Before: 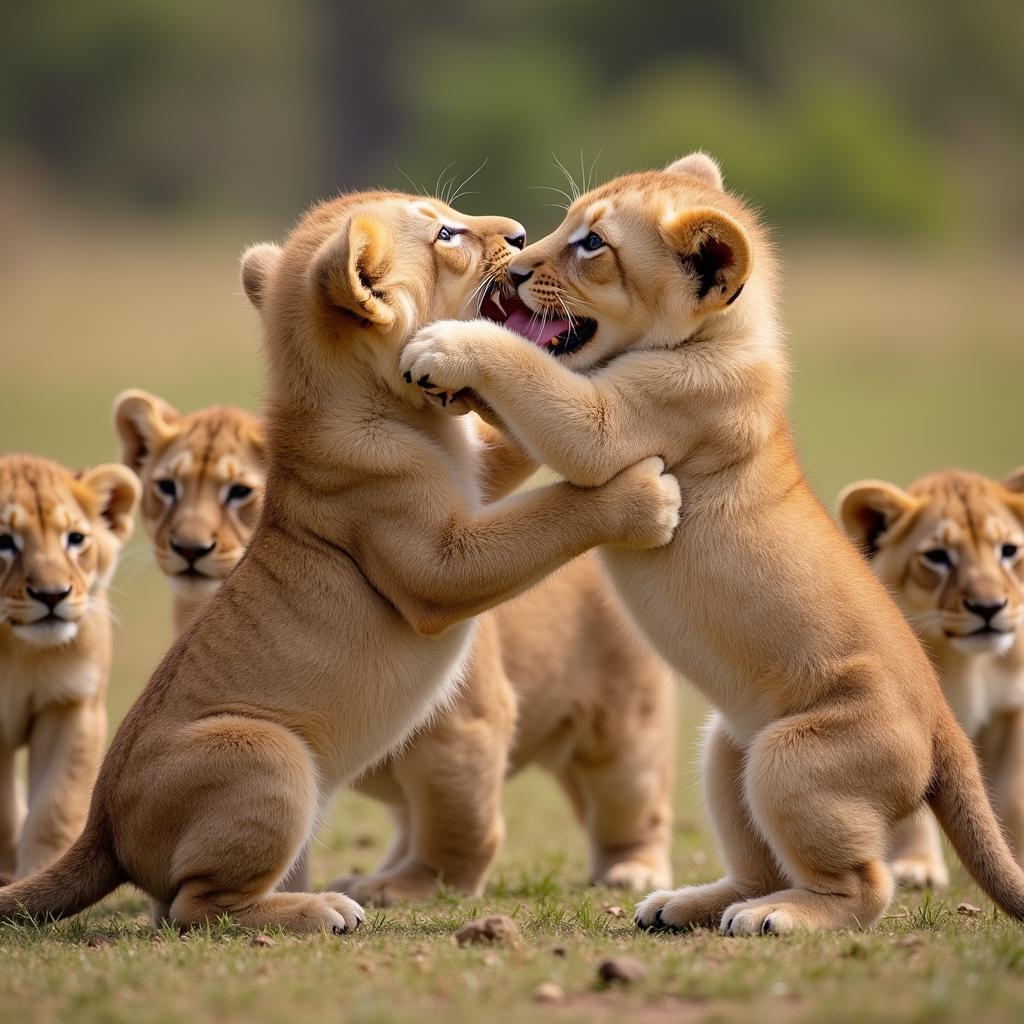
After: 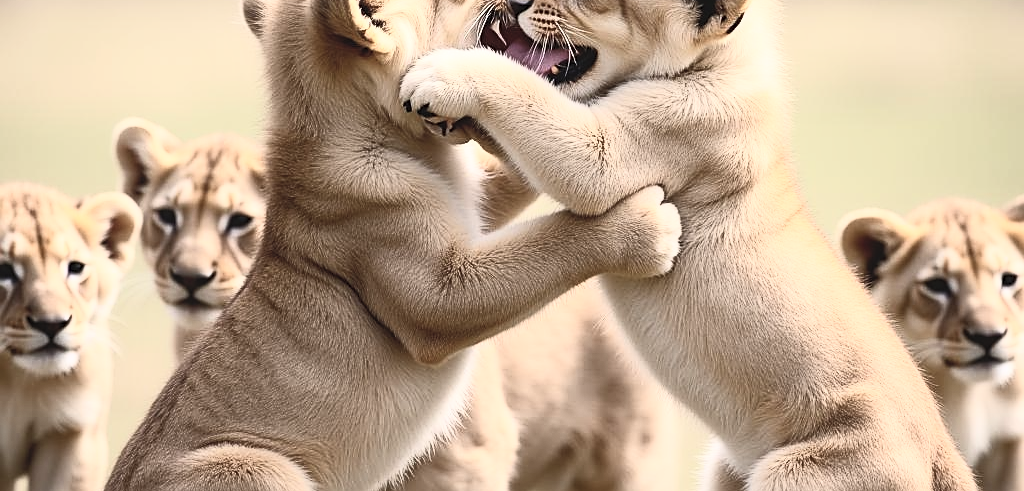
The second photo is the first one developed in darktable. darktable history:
contrast equalizer: y [[0.6 ×6], [0.55 ×6], [0 ×6], [0 ×6], [0 ×6]], mix -0.217
contrast brightness saturation: contrast 0.583, brightness 0.569, saturation -0.339
sharpen: amount 0.464
tone equalizer: on, module defaults
crop and rotate: top 26.531%, bottom 25.455%
